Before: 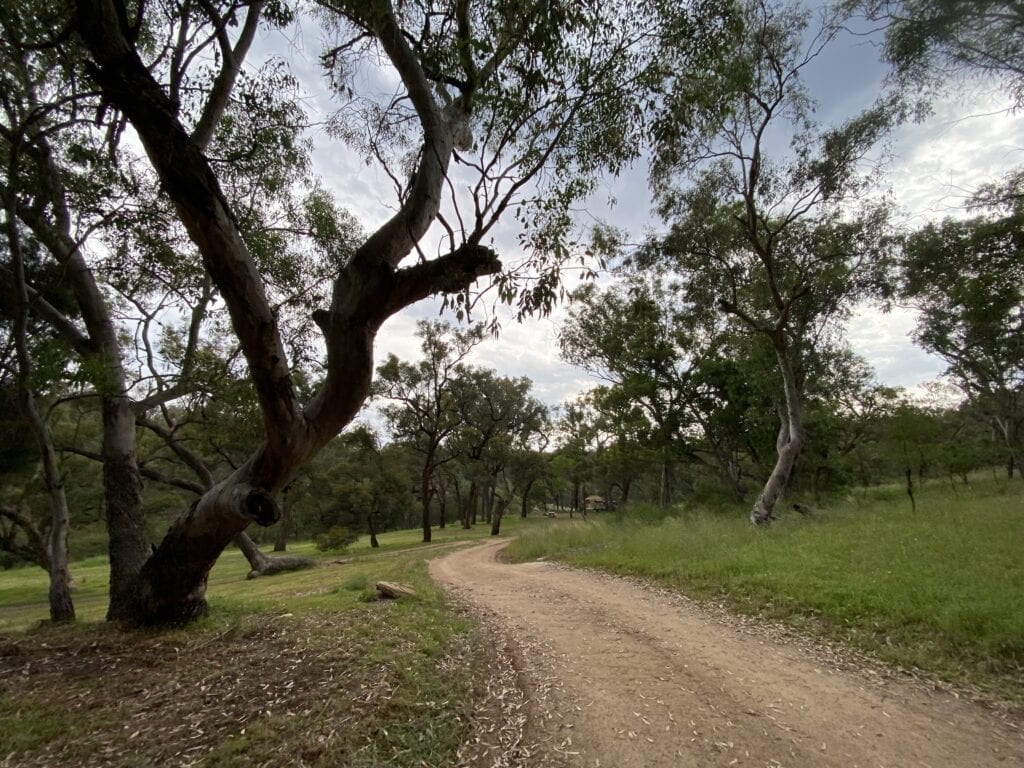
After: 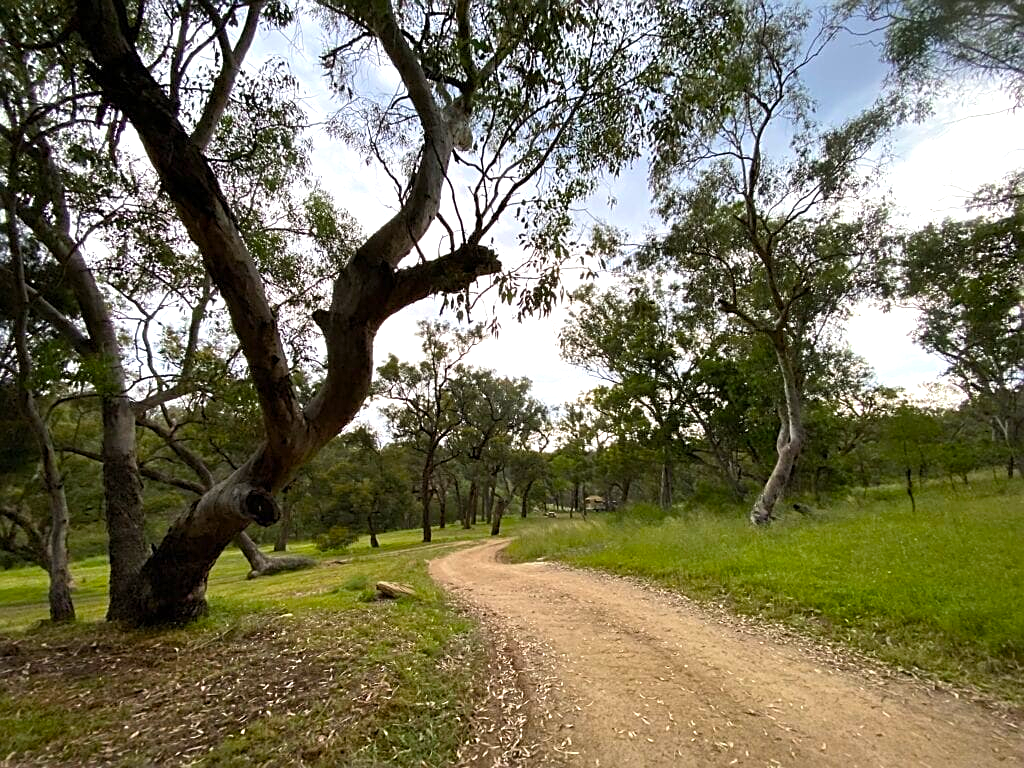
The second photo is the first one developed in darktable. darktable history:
shadows and highlights: shadows 13.34, white point adjustment 1.2, highlights -0.37, soften with gaussian
sharpen: on, module defaults
exposure: exposure 0.56 EV, compensate highlight preservation false
color balance rgb: perceptual saturation grading › global saturation 29.664%, global vibrance 20%
